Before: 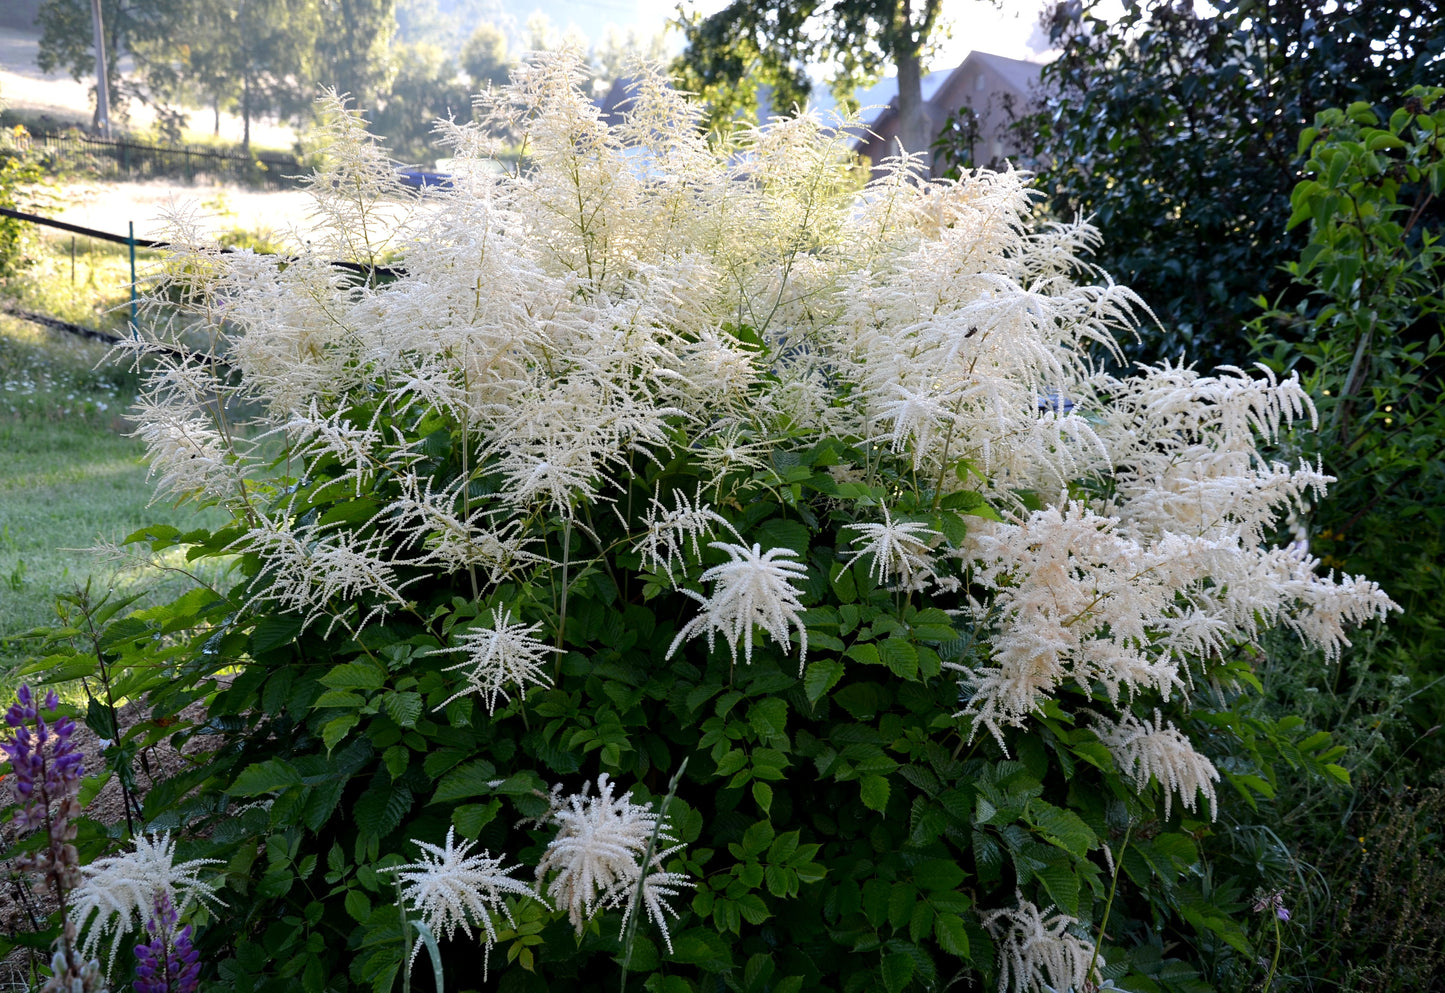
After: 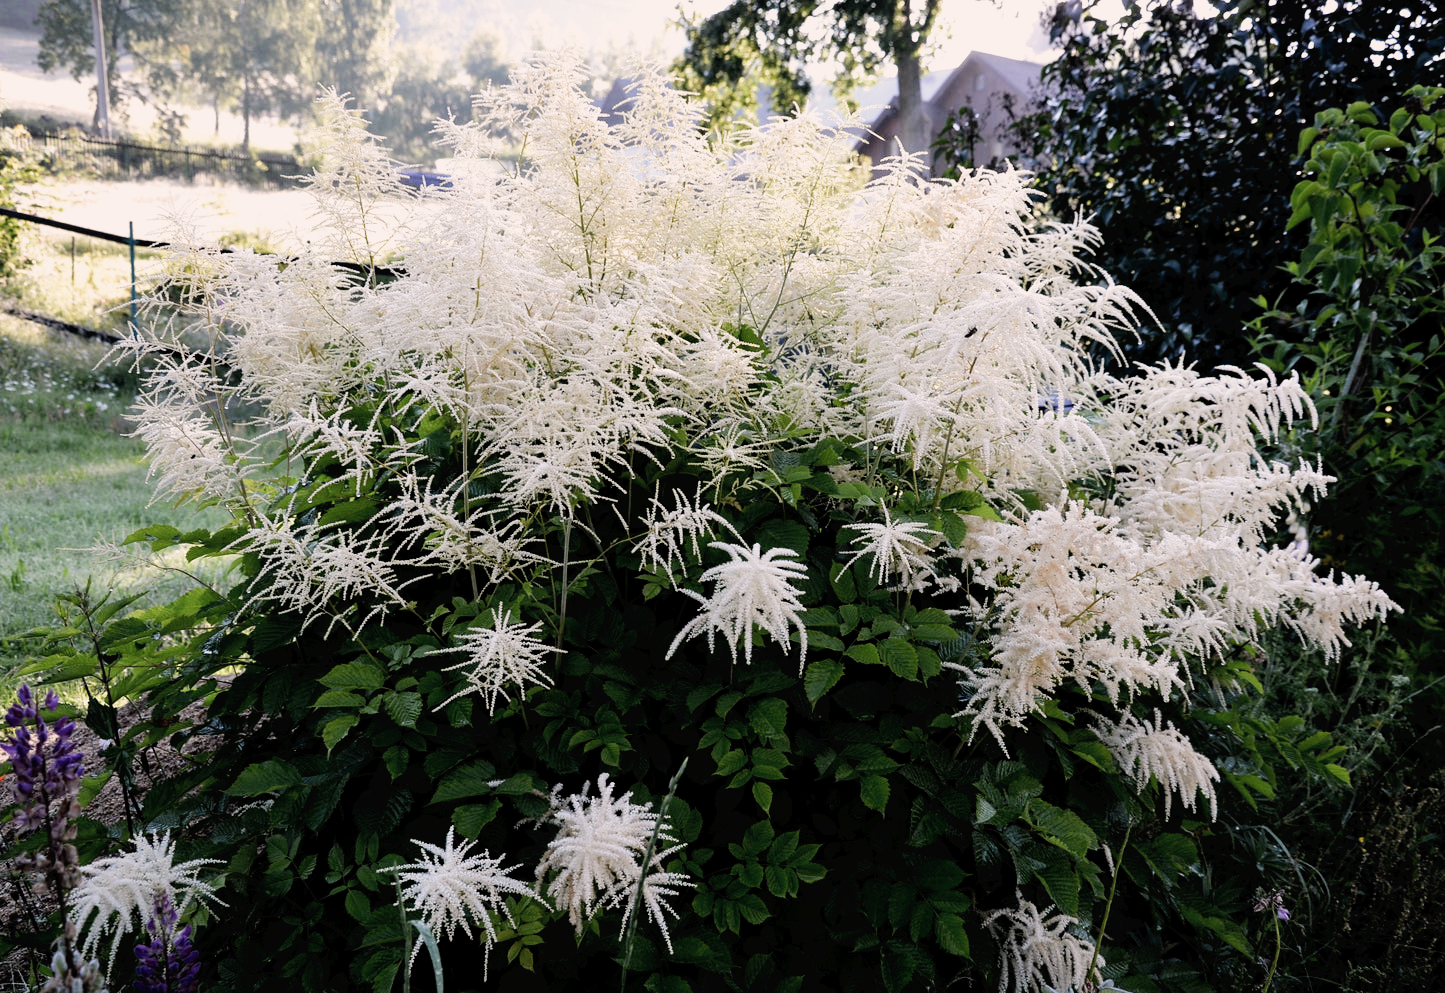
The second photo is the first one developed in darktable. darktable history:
filmic rgb: middle gray luminance 18.42%, black relative exposure -11.25 EV, white relative exposure 3.75 EV, threshold 6 EV, target black luminance 0%, hardness 5.87, latitude 57.4%, contrast 0.963, shadows ↔ highlights balance 49.98%, add noise in highlights 0, preserve chrominance luminance Y, color science v3 (2019), use custom middle-gray values true, iterations of high-quality reconstruction 0, contrast in highlights soft, enable highlight reconstruction true
color correction: highlights a* 5.59, highlights b* 5.24, saturation 0.68
tone curve: curves: ch0 [(0, 0) (0.003, 0.016) (0.011, 0.016) (0.025, 0.016) (0.044, 0.017) (0.069, 0.026) (0.1, 0.044) (0.136, 0.074) (0.177, 0.121) (0.224, 0.183) (0.277, 0.248) (0.335, 0.326) (0.399, 0.413) (0.468, 0.511) (0.543, 0.612) (0.623, 0.717) (0.709, 0.818) (0.801, 0.911) (0.898, 0.979) (1, 1)], preserve colors none
